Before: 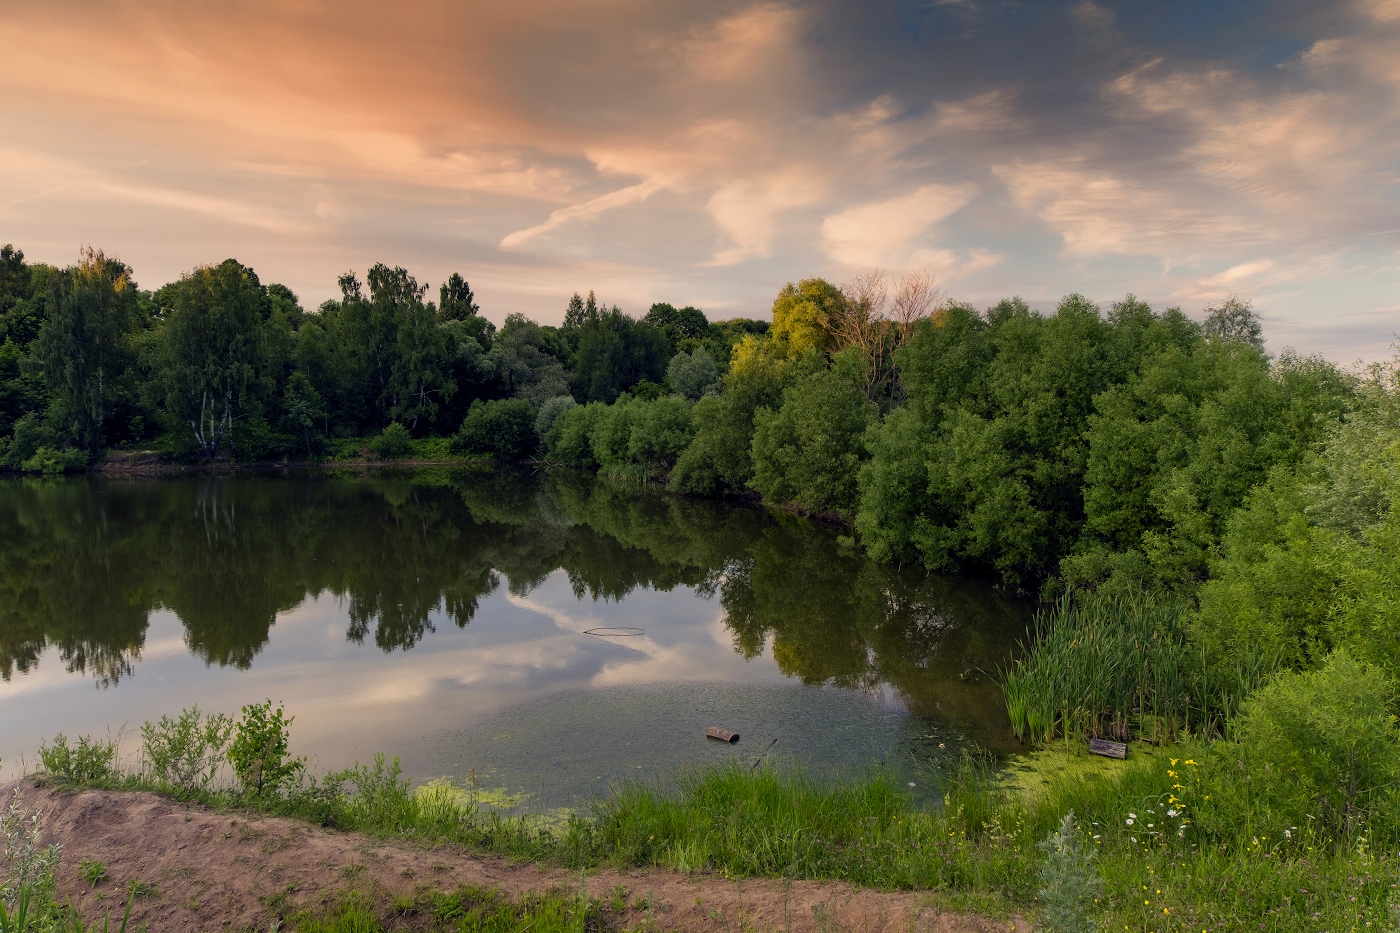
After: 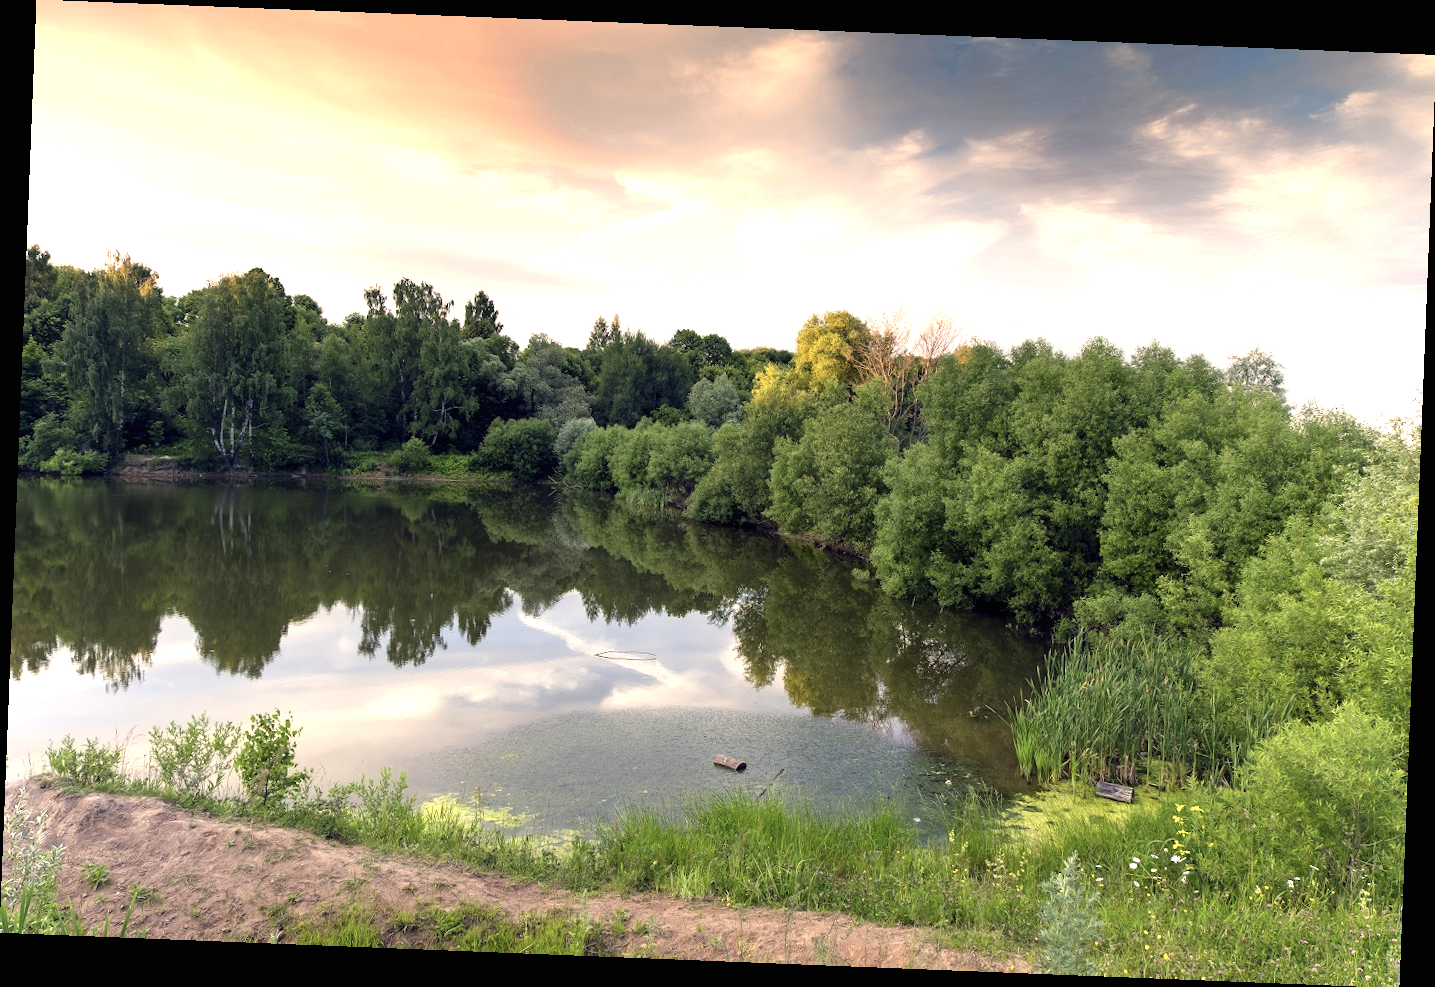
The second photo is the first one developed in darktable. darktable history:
color correction: saturation 0.8
exposure: black level correction 0, exposure 1.379 EV, compensate exposure bias true, compensate highlight preservation false
rotate and perspective: rotation 2.27°, automatic cropping off
